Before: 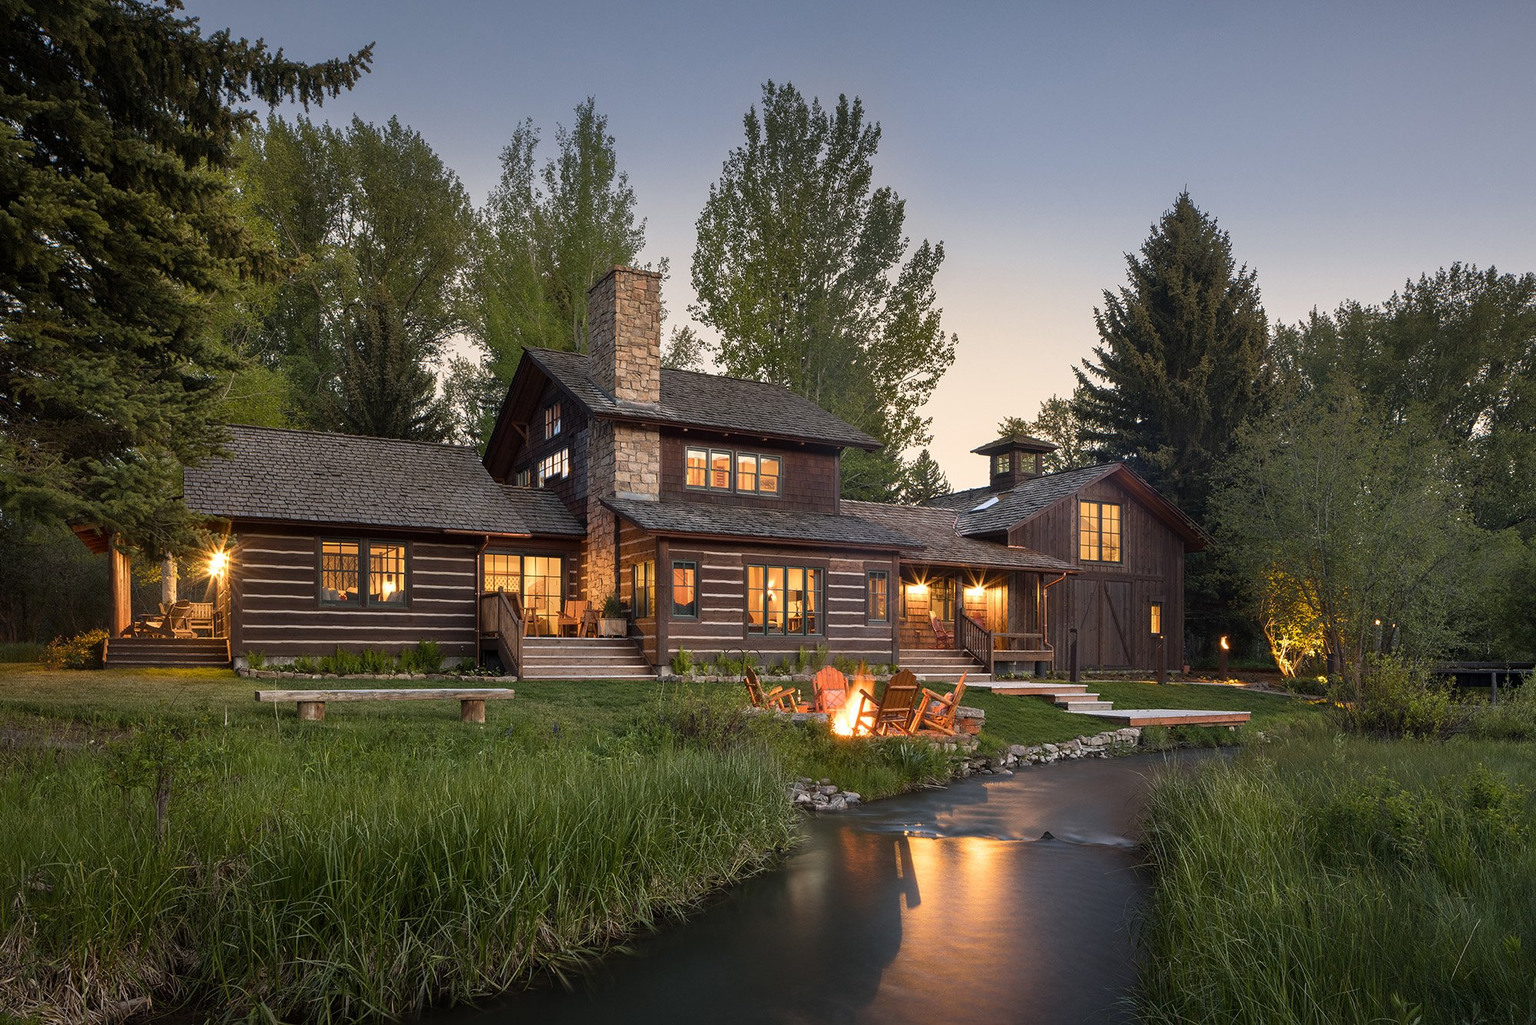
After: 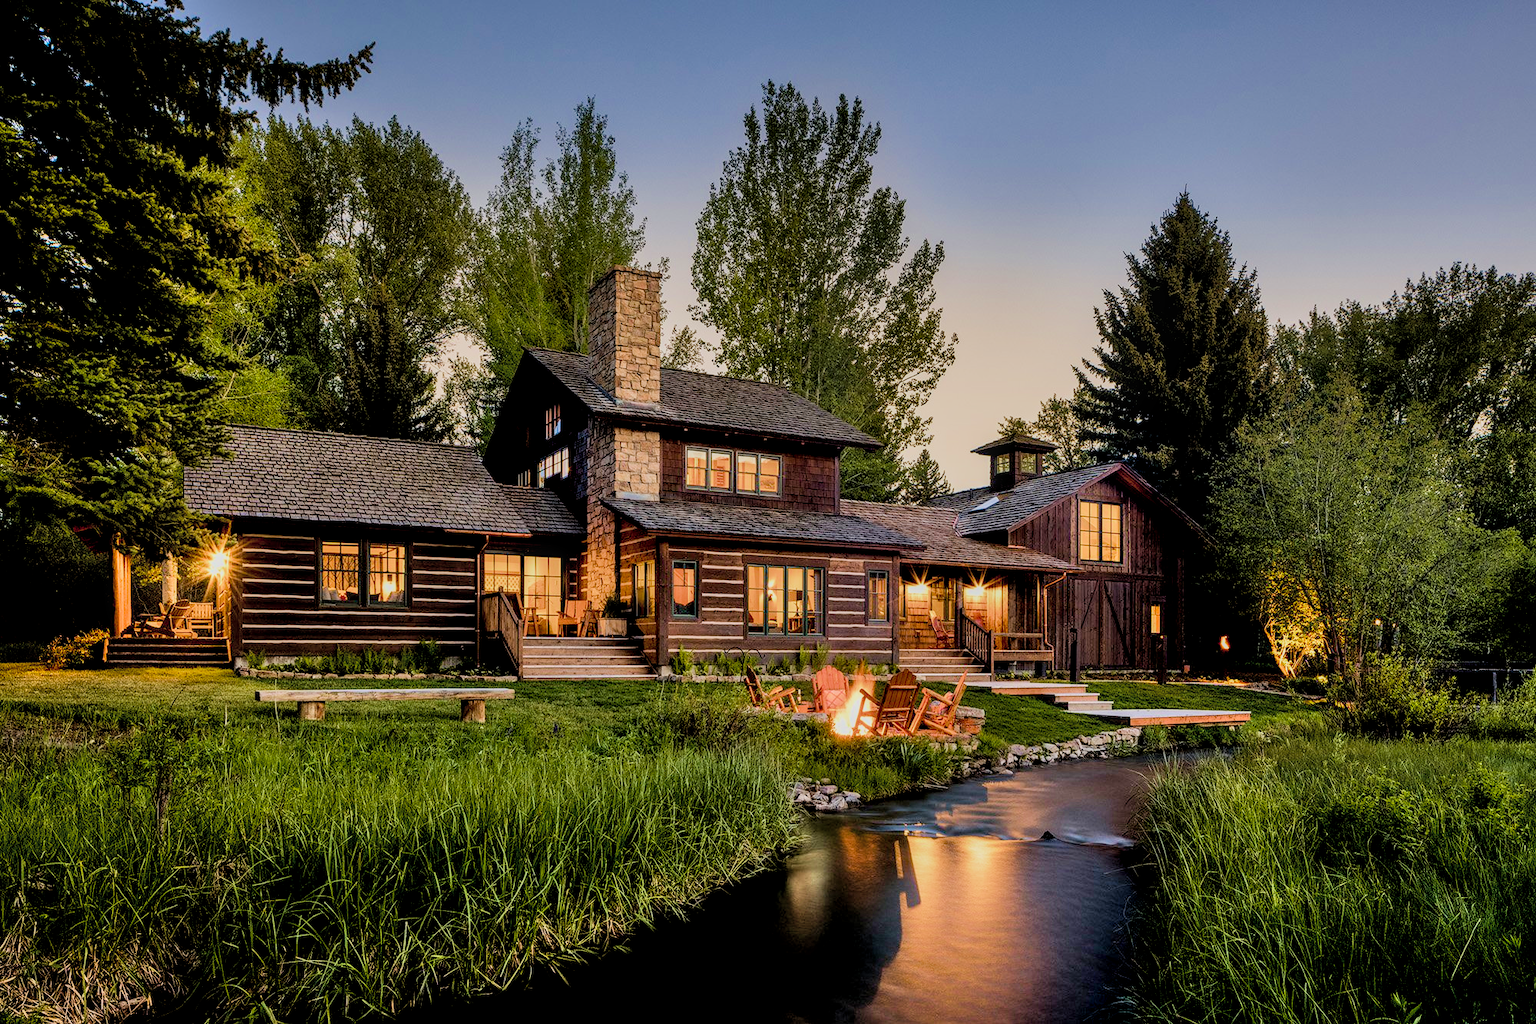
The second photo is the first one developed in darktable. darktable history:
exposure: black level correction 0.024, exposure 0.18 EV, compensate exposure bias true, compensate highlight preservation false
color balance rgb: linear chroma grading › shadows 15.486%, perceptual saturation grading › global saturation 0.103%, perceptual saturation grading › mid-tones 11.652%, perceptual brilliance grading › global brilliance 2.083%, perceptual brilliance grading › highlights -3.803%, global vibrance 20%
shadows and highlights: white point adjustment 0.101, highlights -69.41, soften with gaussian
local contrast: on, module defaults
filmic rgb: black relative exposure -7.65 EV, white relative exposure 4.56 EV, hardness 3.61, contrast 0.985, add noise in highlights 0.002, color science v3 (2019), use custom middle-gray values true, contrast in highlights soft
velvia: strength 39.99%
